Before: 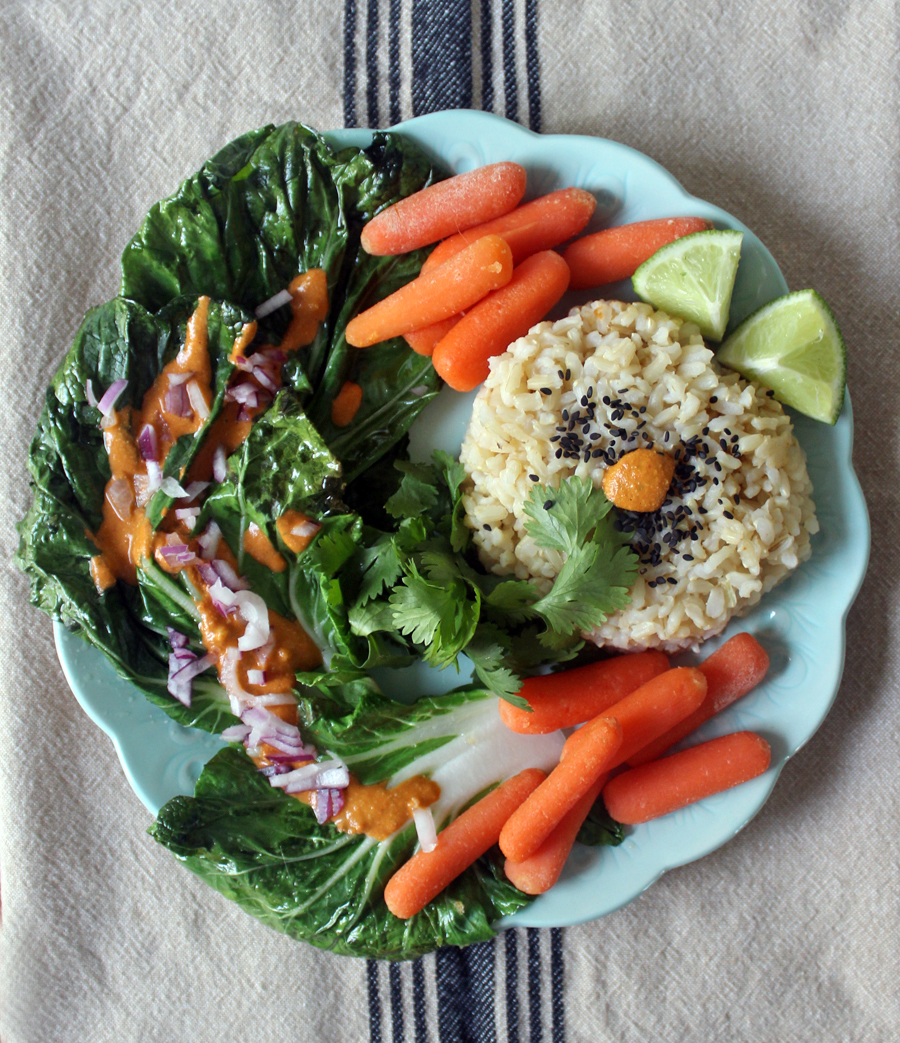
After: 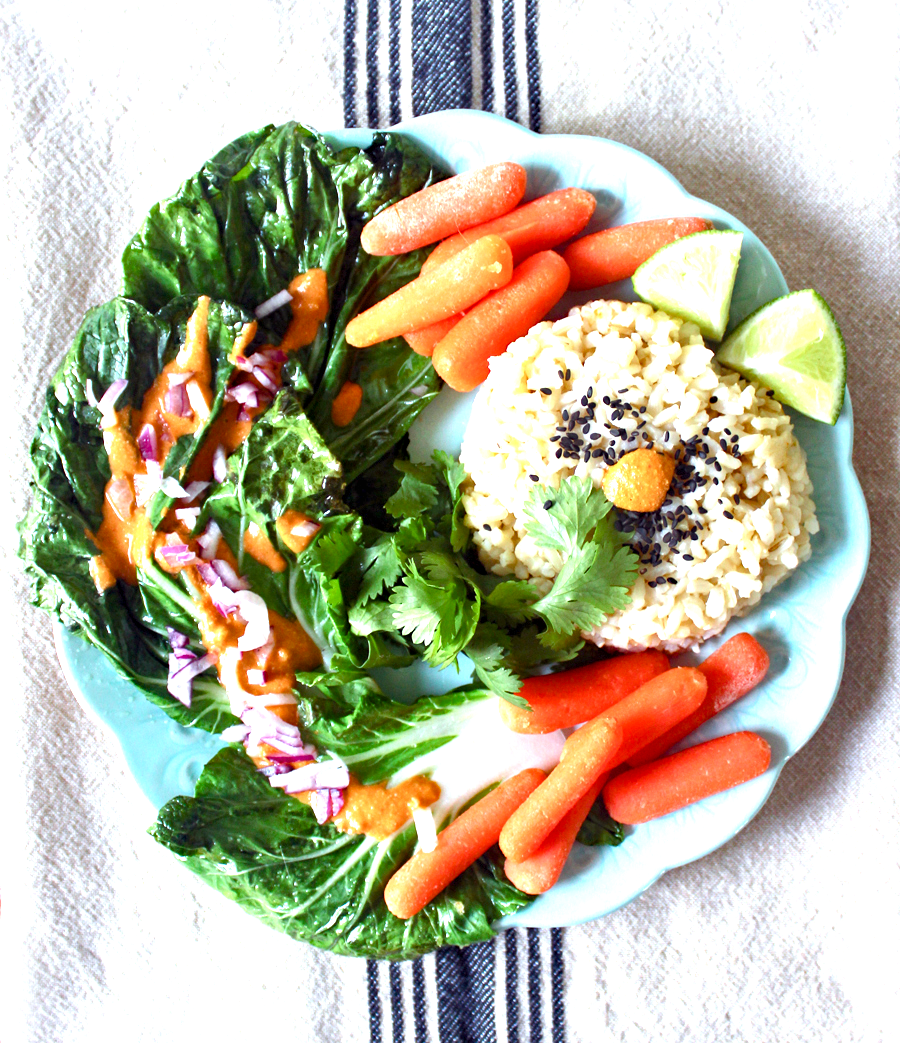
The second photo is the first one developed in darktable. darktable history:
exposure: black level correction 0, exposure 1.286 EV, compensate exposure bias true, compensate highlight preservation false
haze removal: adaptive false
color balance rgb: shadows lift › chroma 2.034%, shadows lift › hue 49.41°, highlights gain › luminance 16.933%, highlights gain › chroma 2.911%, highlights gain › hue 261.37°, perceptual saturation grading › global saturation 20%, perceptual saturation grading › highlights -25.638%, perceptual saturation grading › shadows 25.222%, global vibrance 5.755%
